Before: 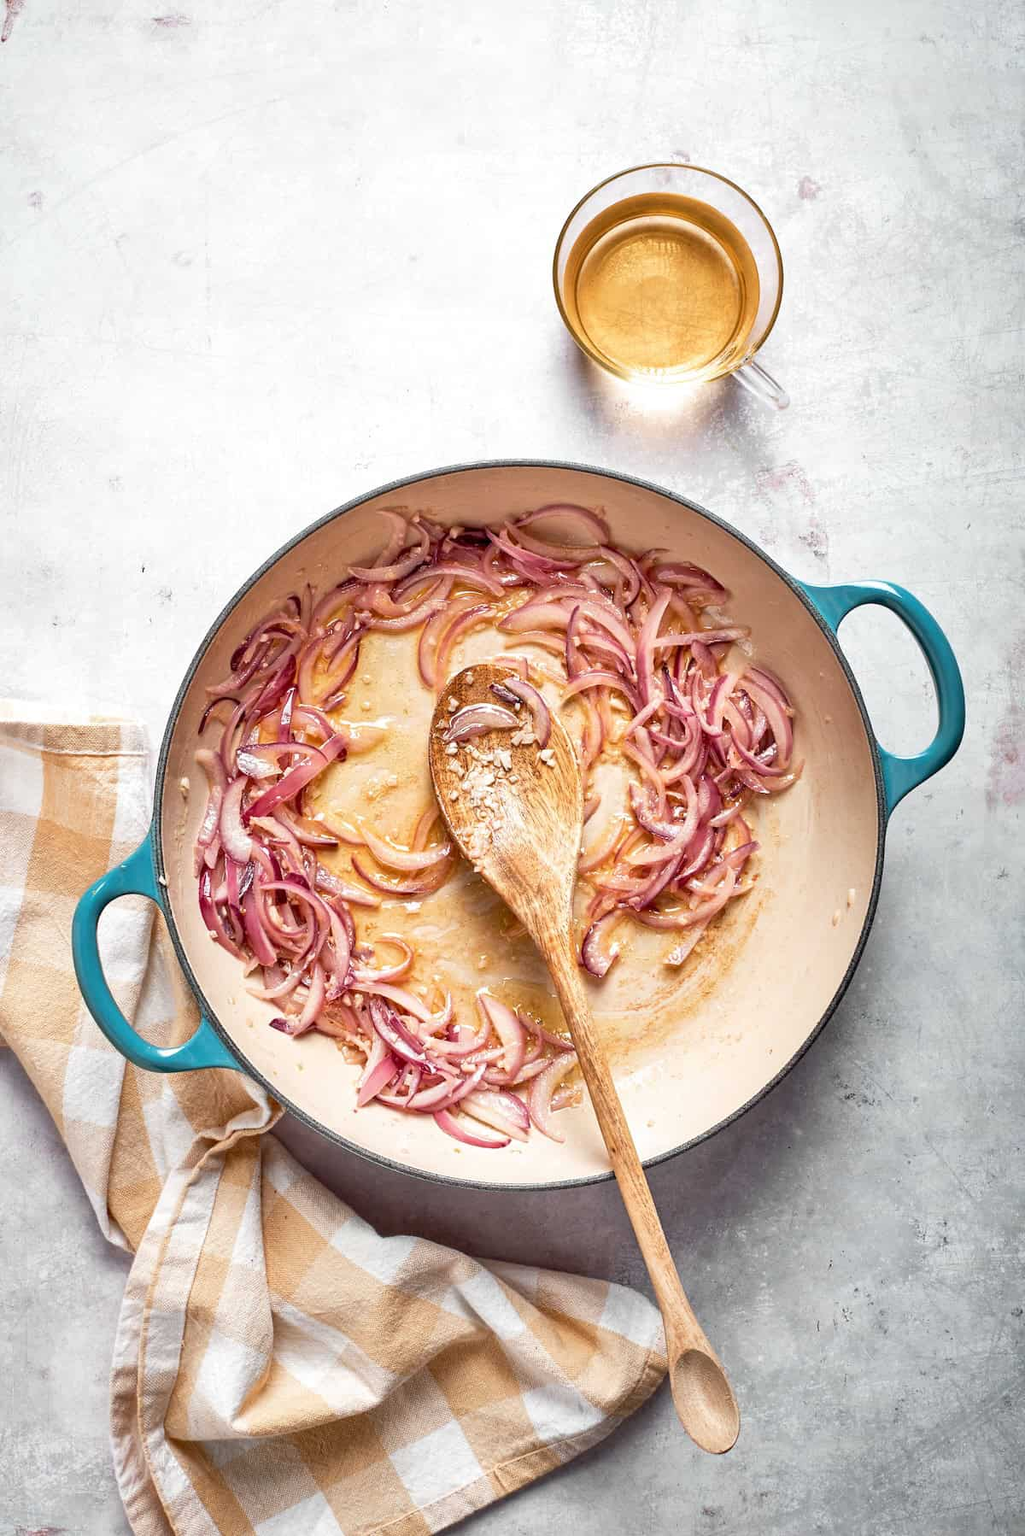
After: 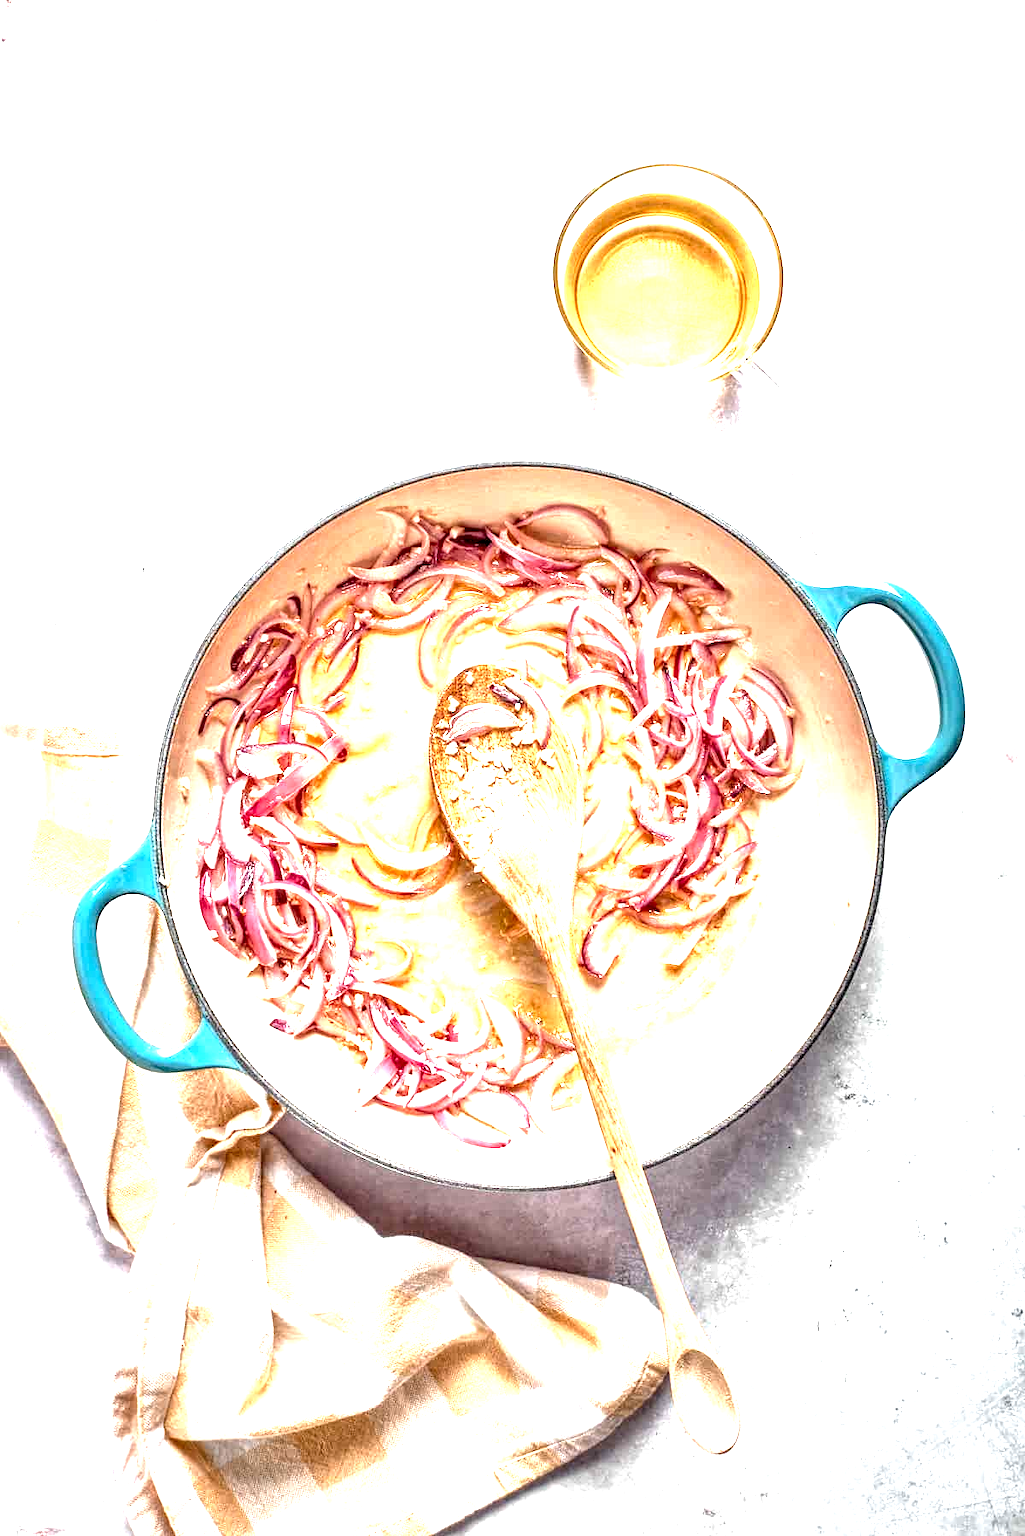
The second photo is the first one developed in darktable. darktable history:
local contrast: detail 160%
exposure: black level correction 0.001, exposure 1.658 EV, compensate highlight preservation false
